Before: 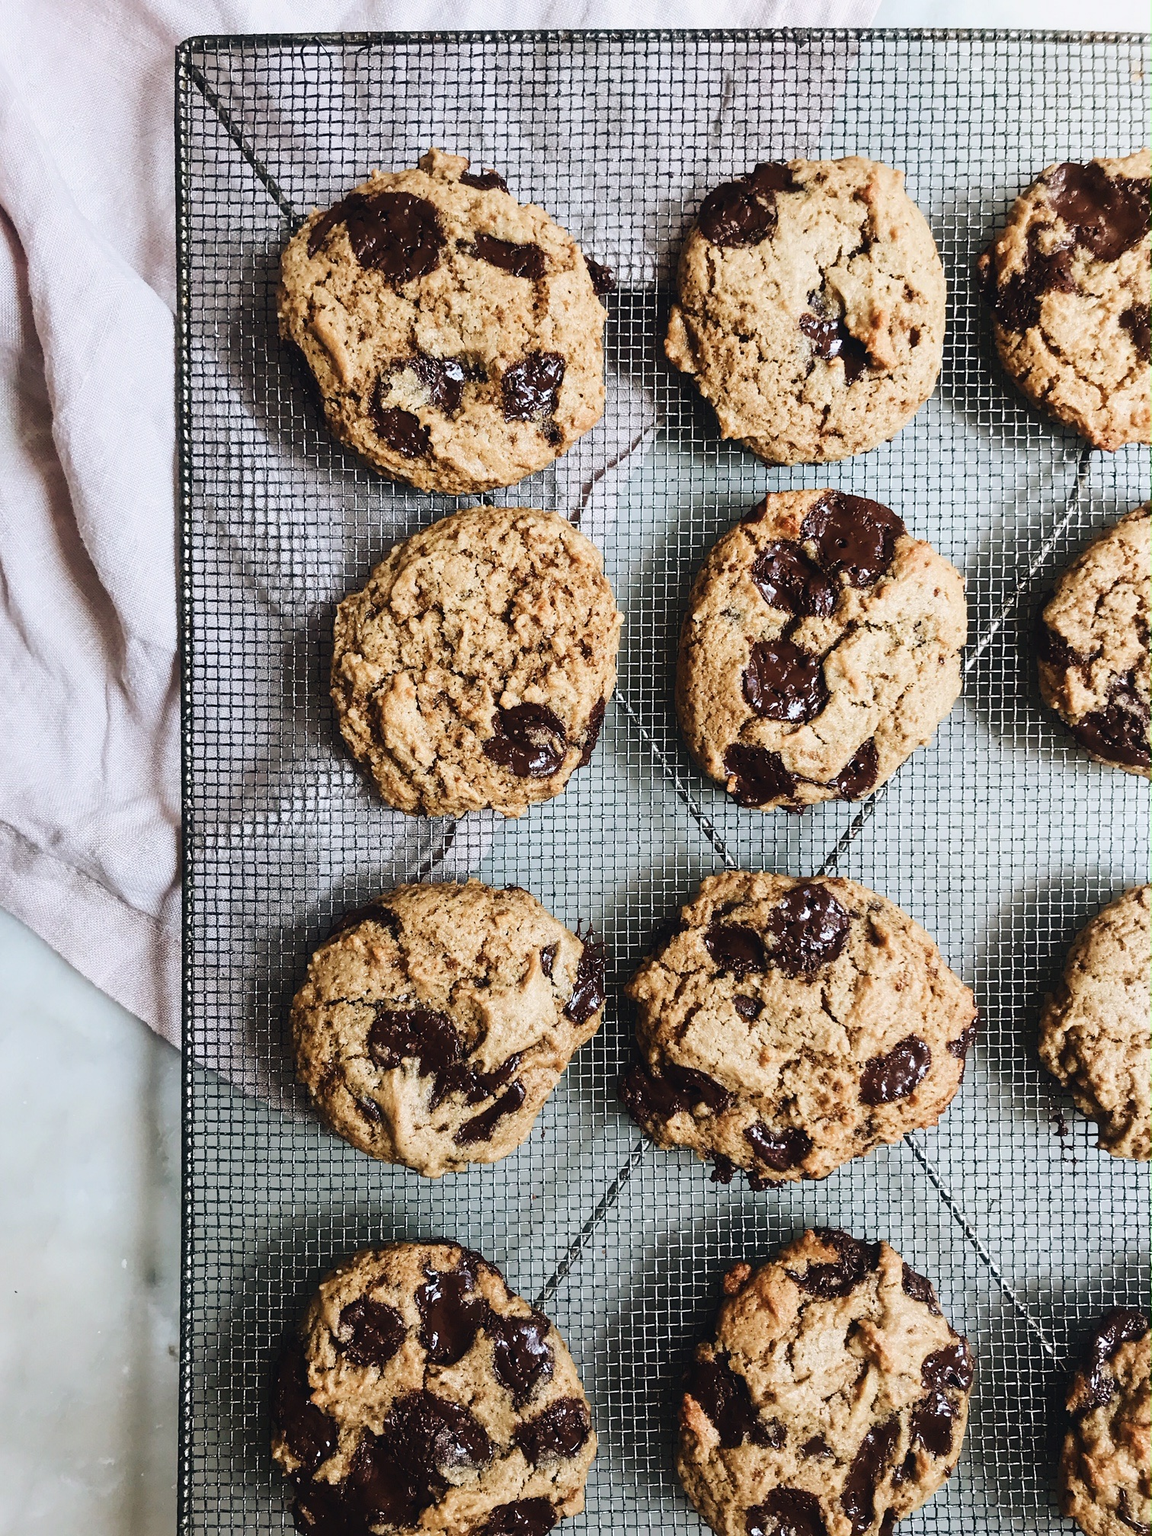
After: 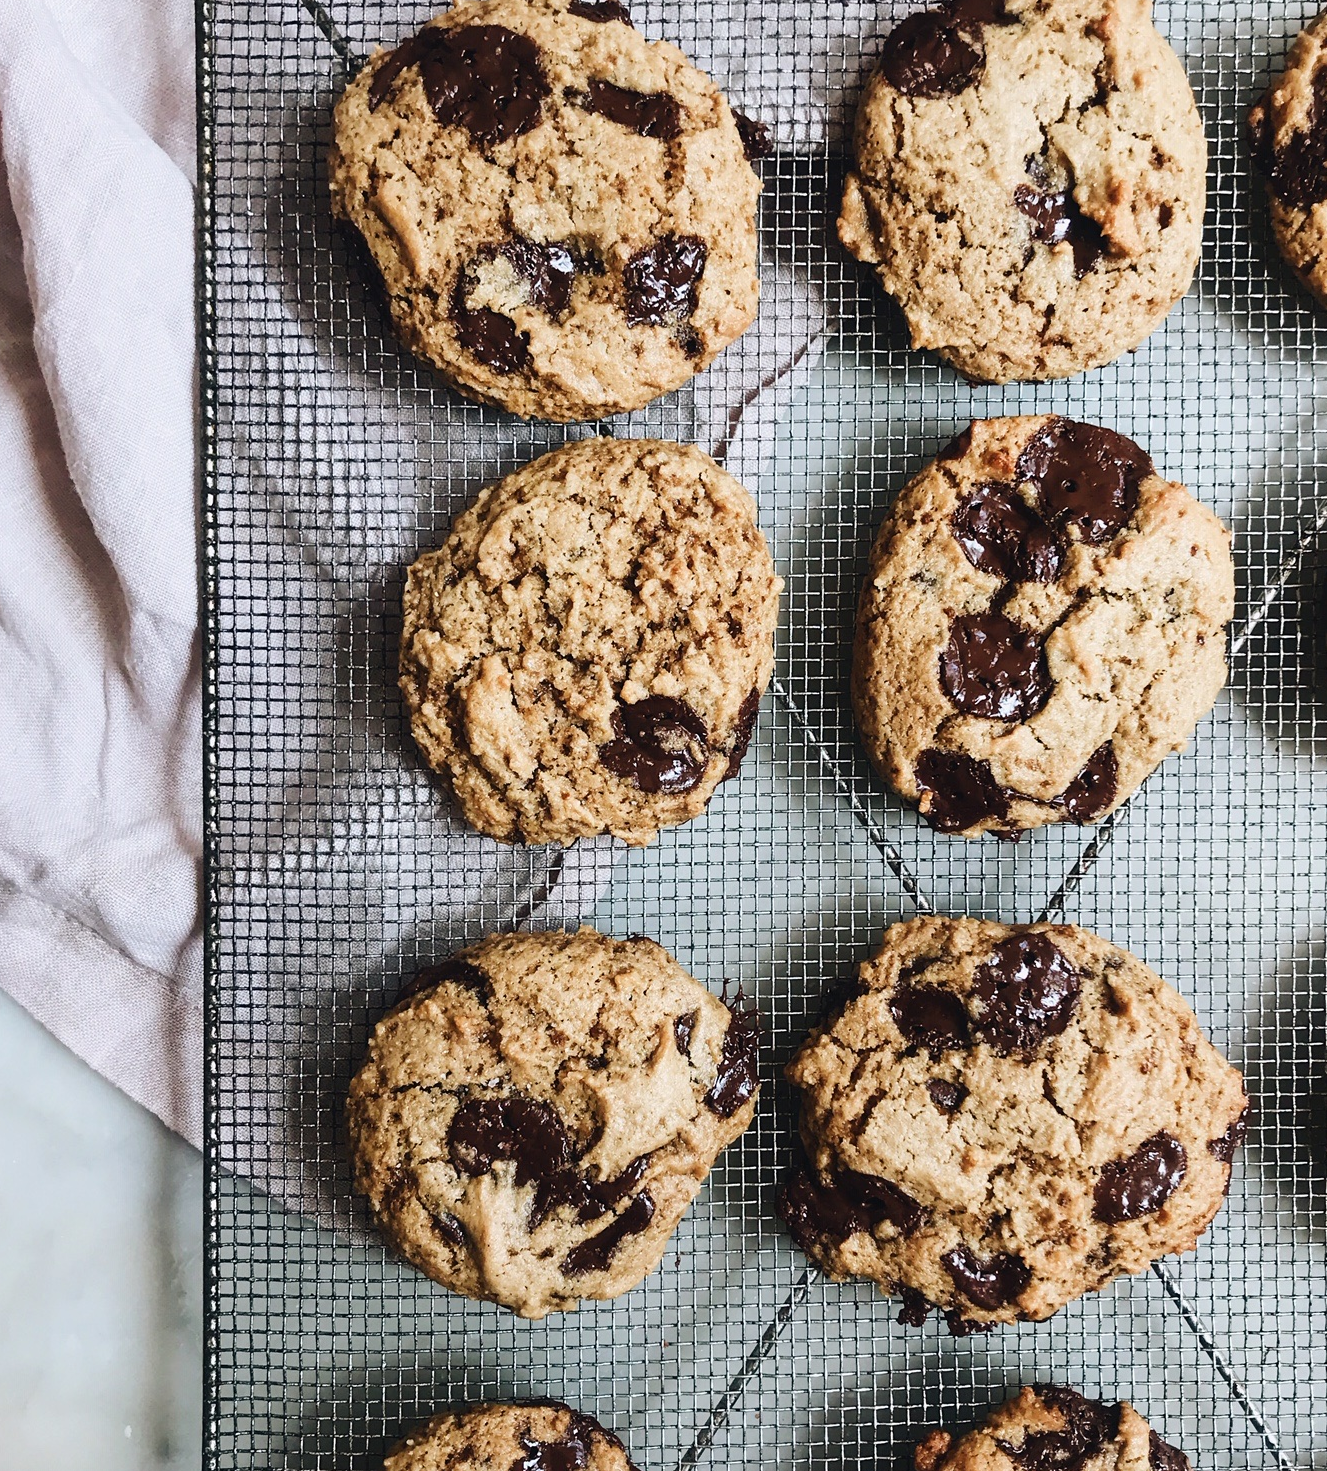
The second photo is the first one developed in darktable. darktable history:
crop and rotate: left 2.41%, top 11.264%, right 9.81%, bottom 15.757%
